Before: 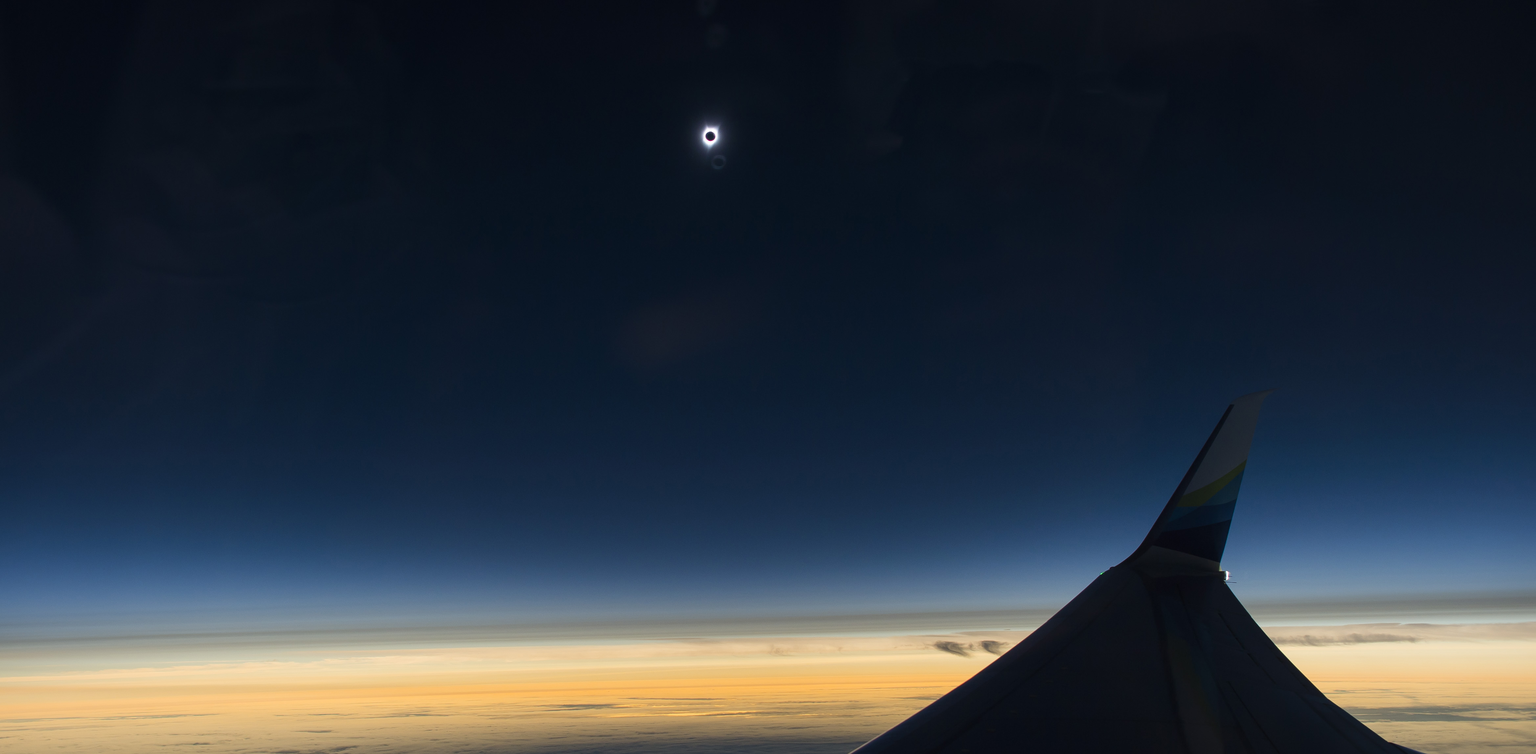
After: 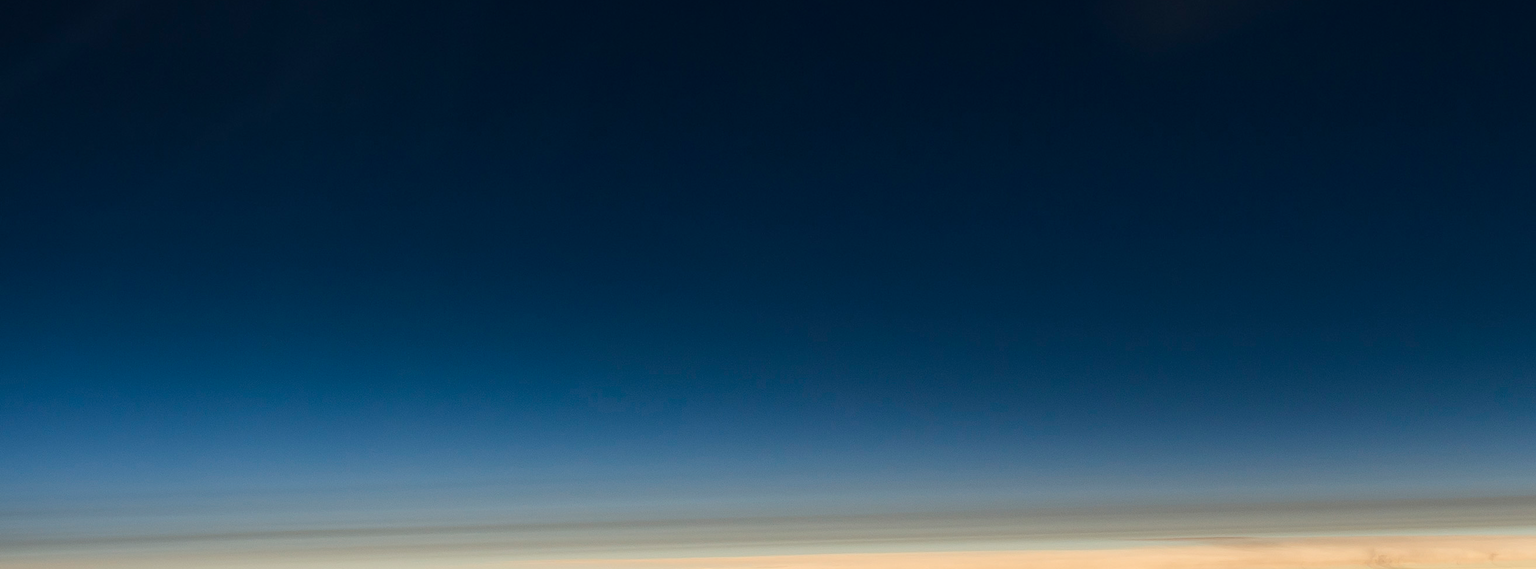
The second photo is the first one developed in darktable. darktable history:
crop: top 44.568%, right 43.628%, bottom 12.916%
